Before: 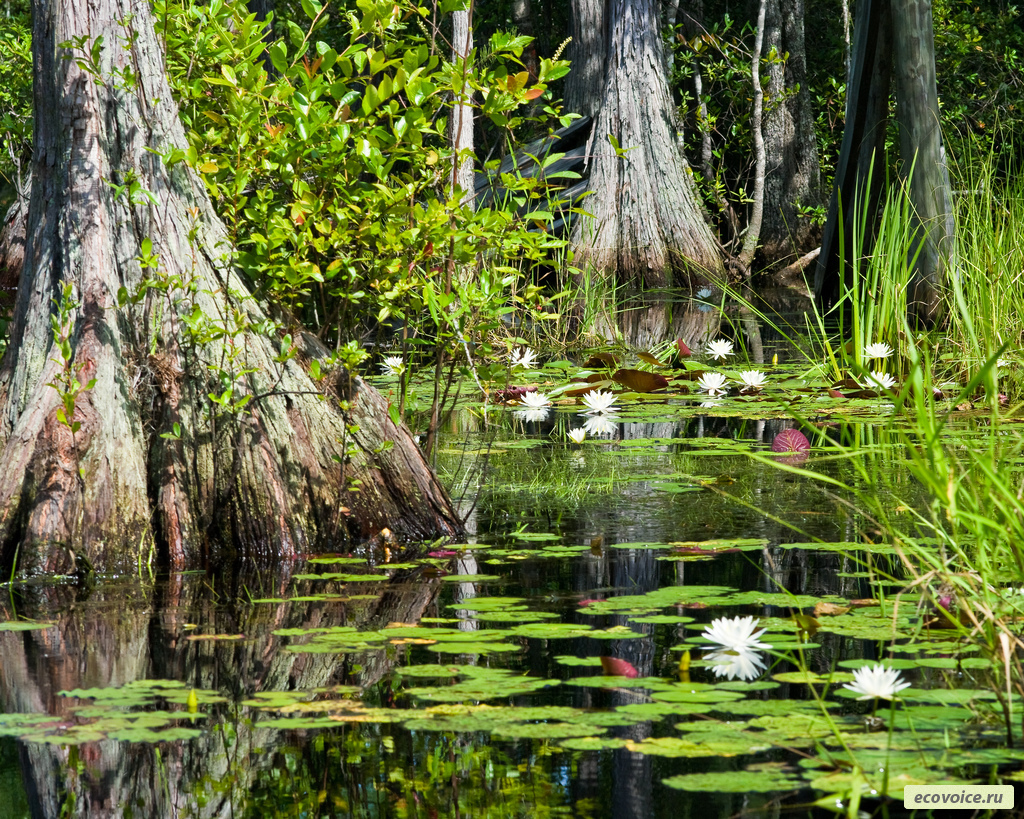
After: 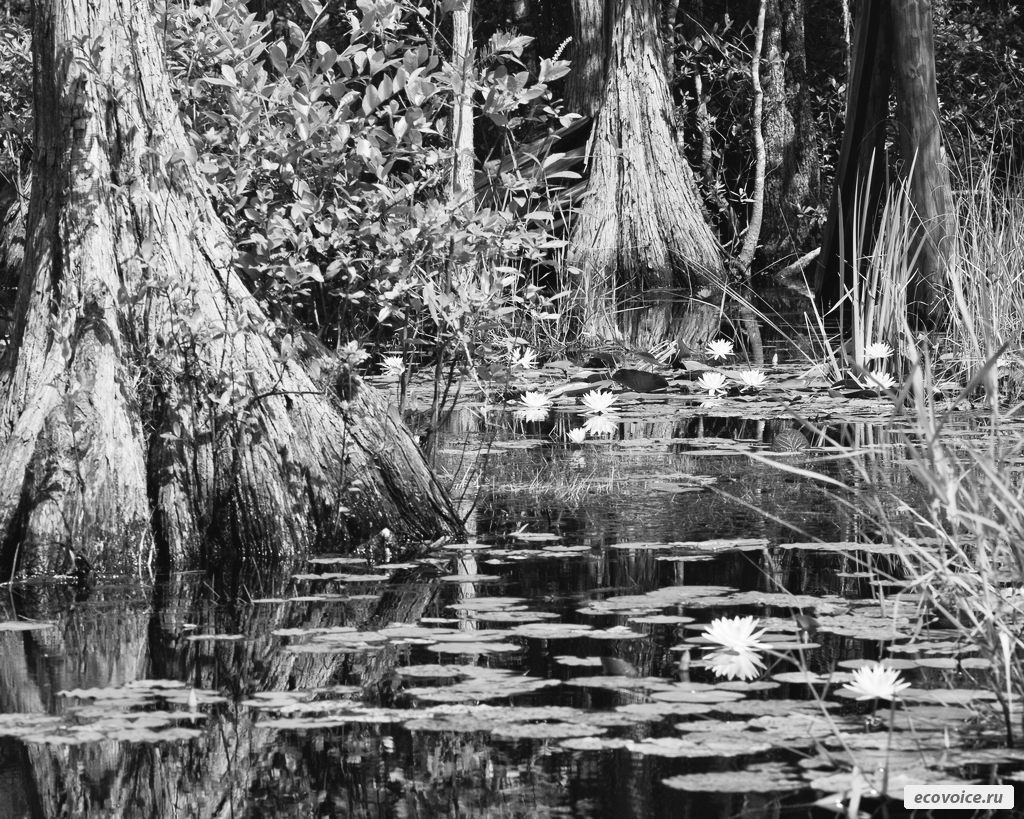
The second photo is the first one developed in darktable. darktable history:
tone curve: curves: ch0 [(0, 0.036) (0.119, 0.115) (0.461, 0.479) (0.715, 0.767) (0.817, 0.865) (1, 0.998)]; ch1 [(0, 0) (0.377, 0.416) (0.44, 0.461) (0.487, 0.49) (0.514, 0.525) (0.538, 0.561) (0.67, 0.713) (1, 1)]; ch2 [(0, 0) (0.38, 0.405) (0.463, 0.445) (0.492, 0.486) (0.529, 0.533) (0.578, 0.59) (0.653, 0.698) (1, 1)], color space Lab, independent channels, preserve colors none
monochrome: a 16.01, b -2.65, highlights 0.52
